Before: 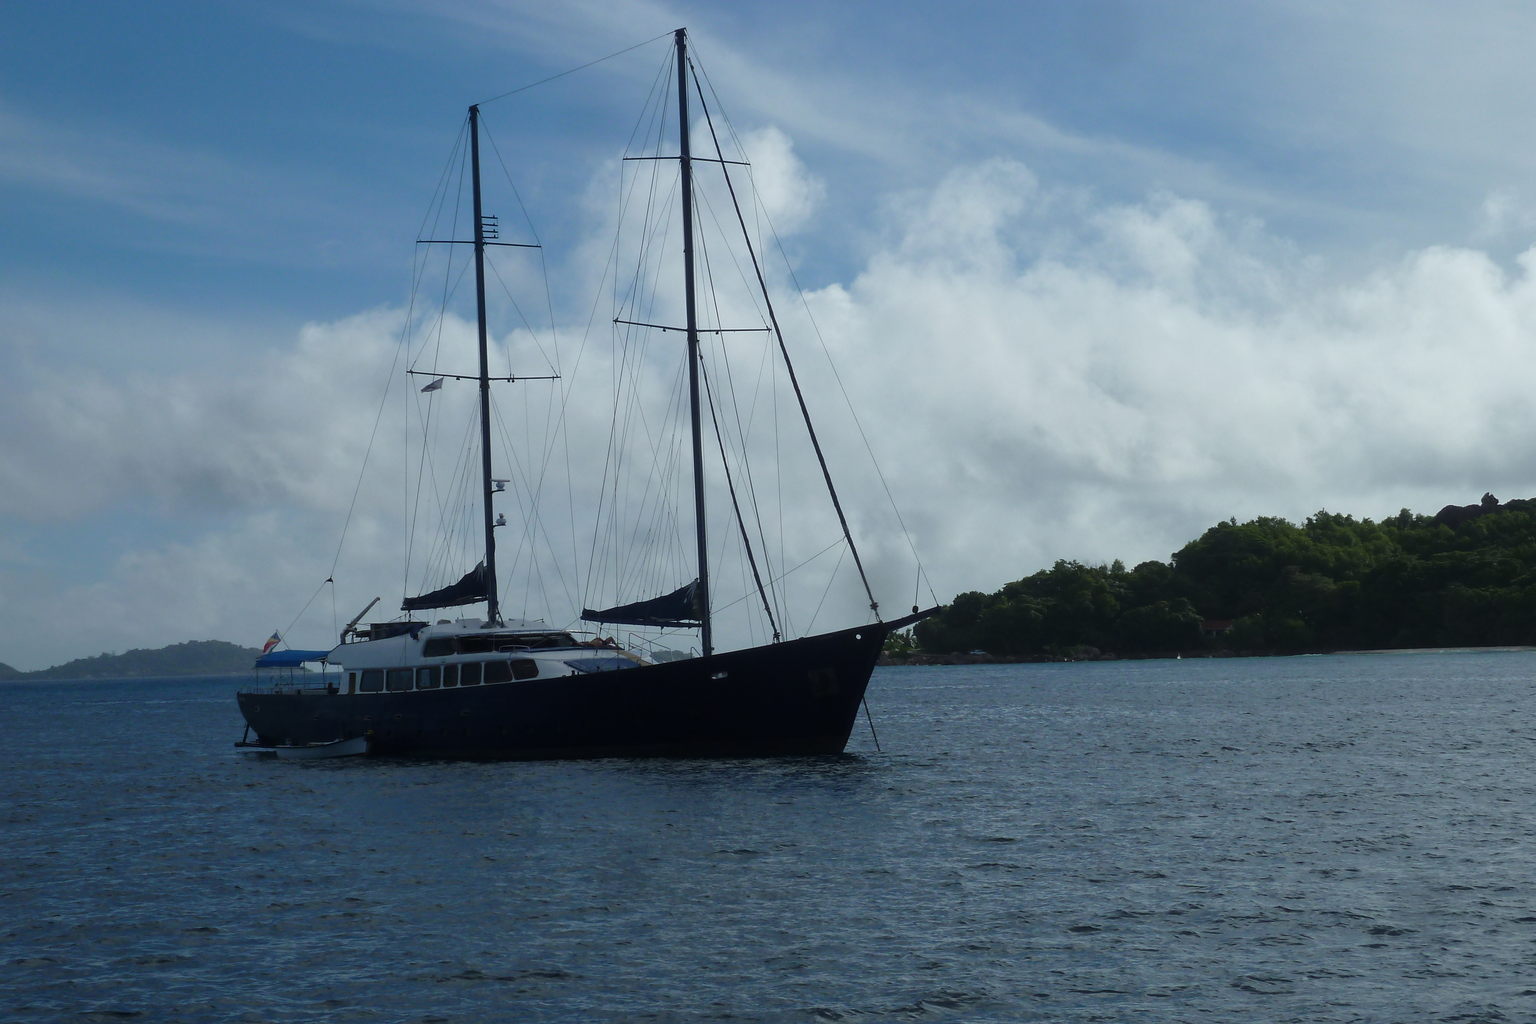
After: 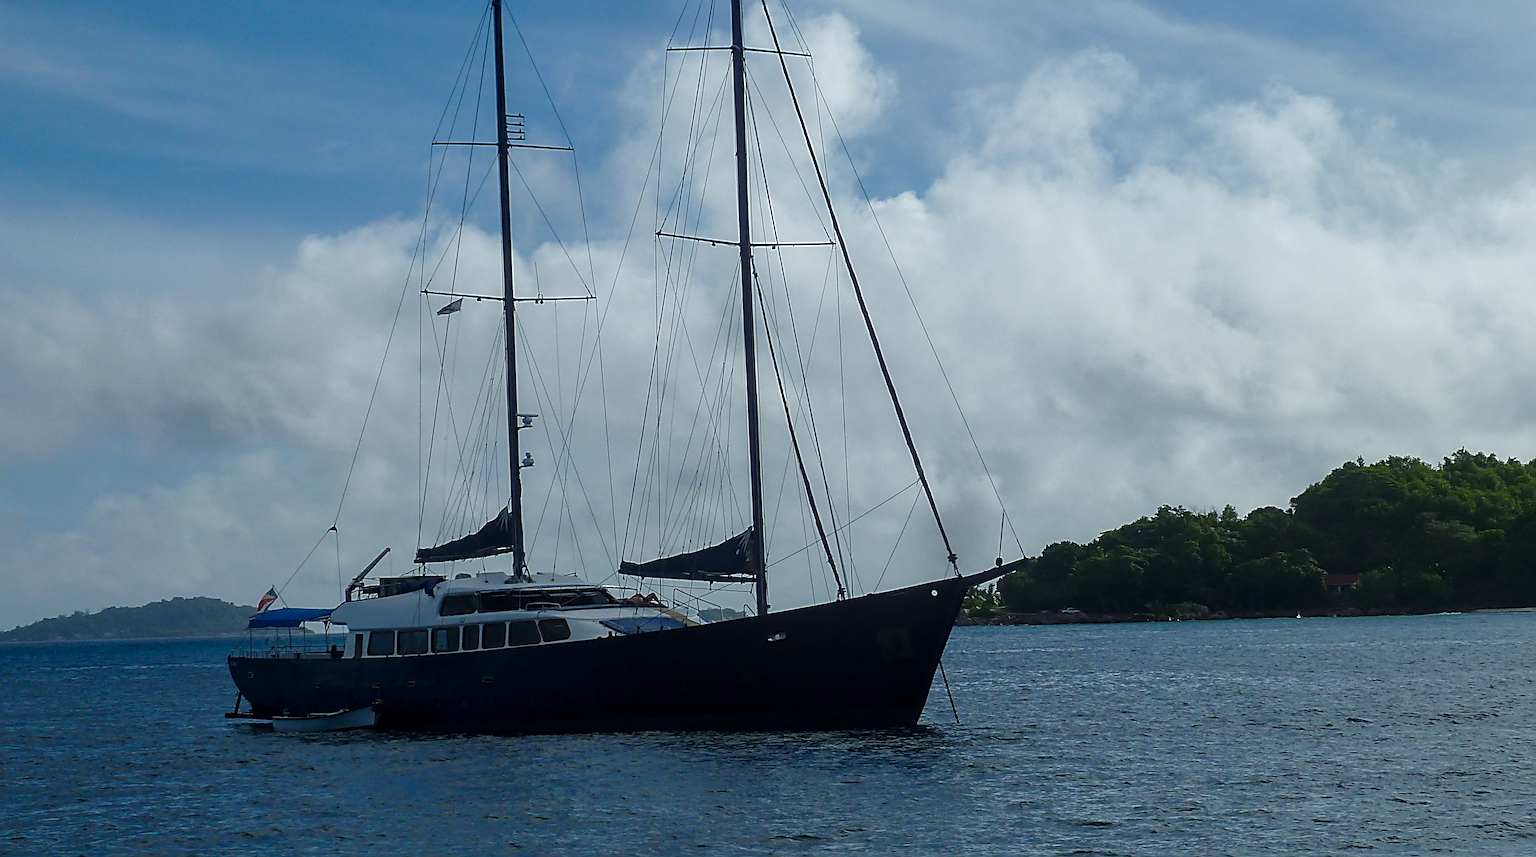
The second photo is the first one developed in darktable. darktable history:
crop and rotate: left 2.425%, top 11.305%, right 9.6%, bottom 15.08%
color balance rgb: perceptual saturation grading › global saturation 20%, perceptual saturation grading › highlights -25%, perceptual saturation grading › shadows 25%
local contrast: on, module defaults
sharpen: radius 3.69, amount 0.928
